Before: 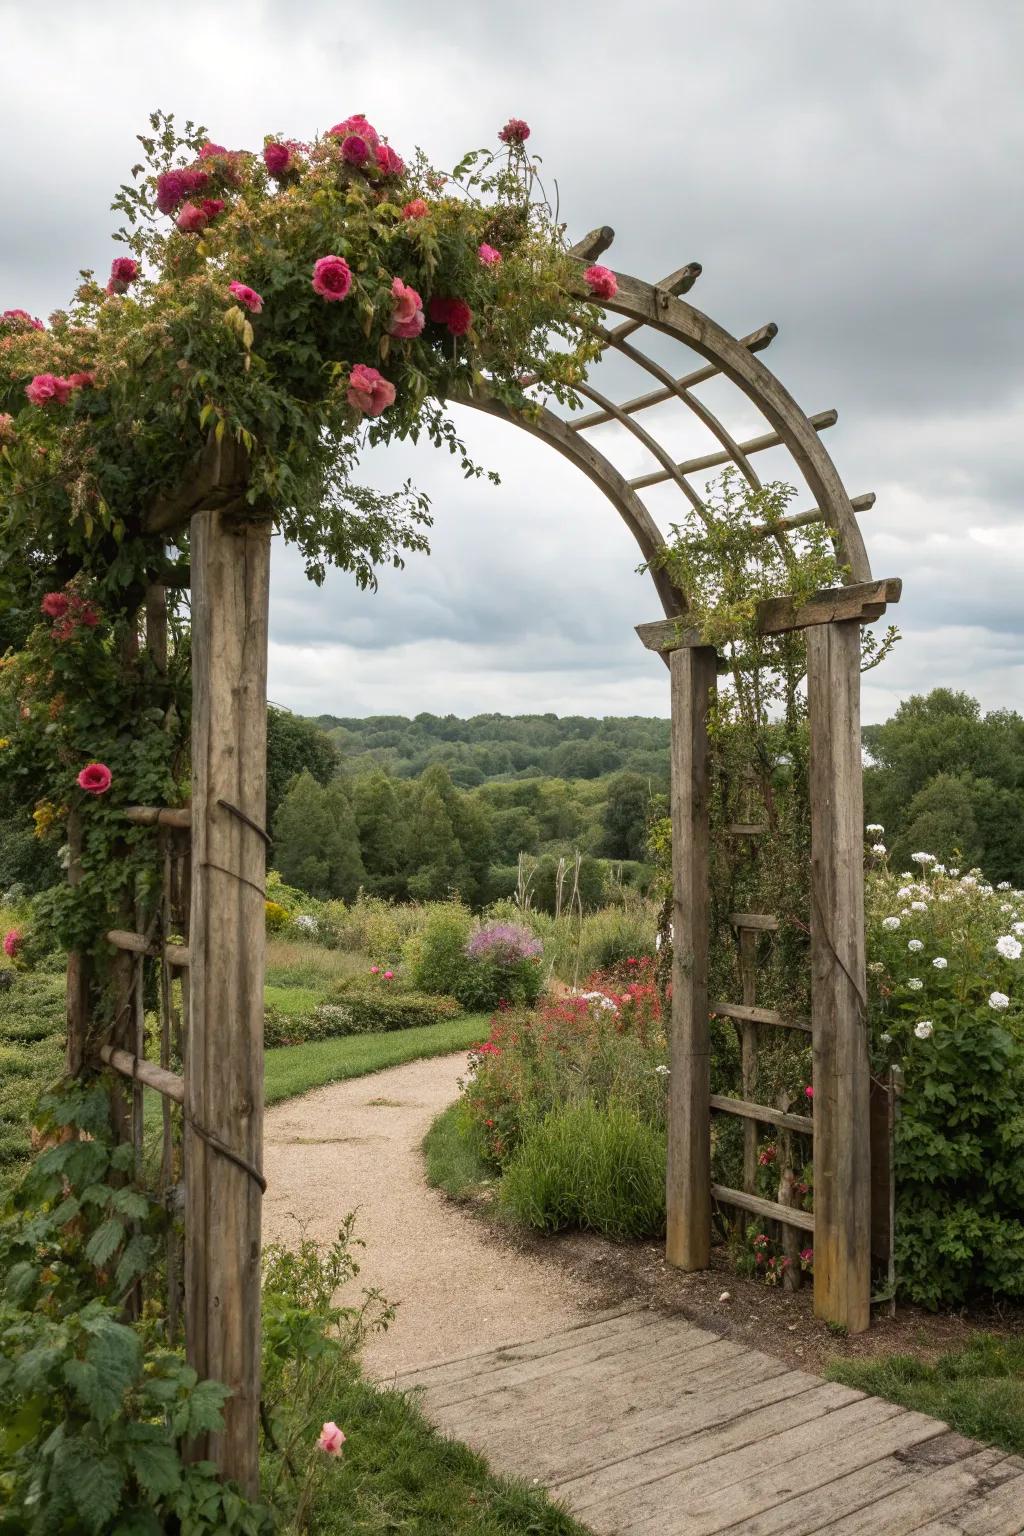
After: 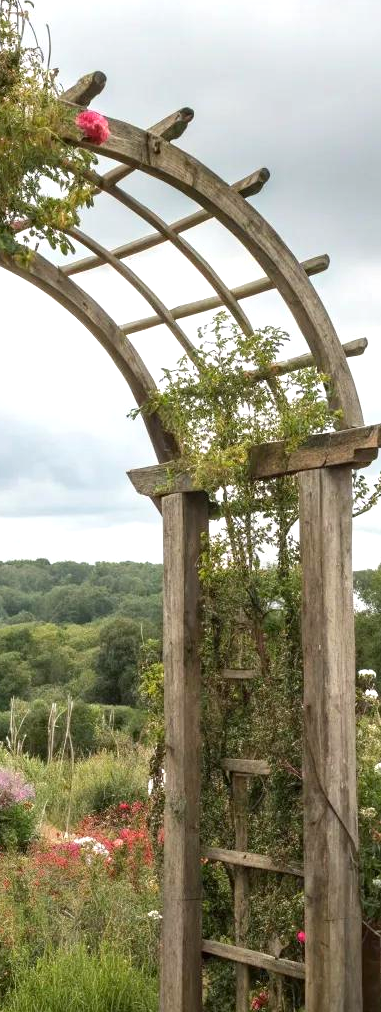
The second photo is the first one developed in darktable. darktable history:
exposure: black level correction 0.001, exposure 0.499 EV, compensate highlight preservation false
crop and rotate: left 49.698%, top 10.108%, right 13.075%, bottom 23.953%
